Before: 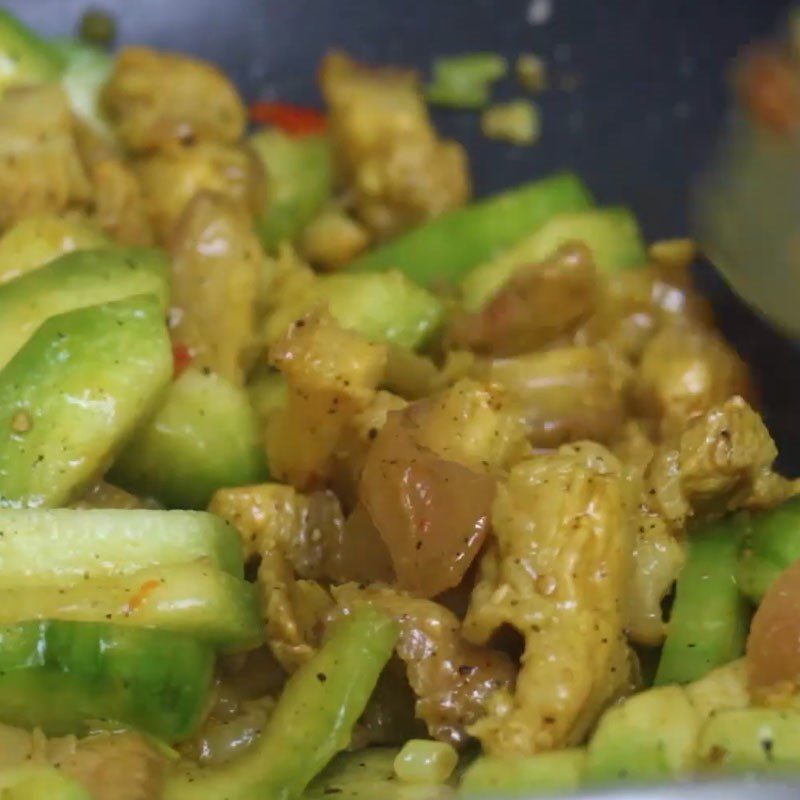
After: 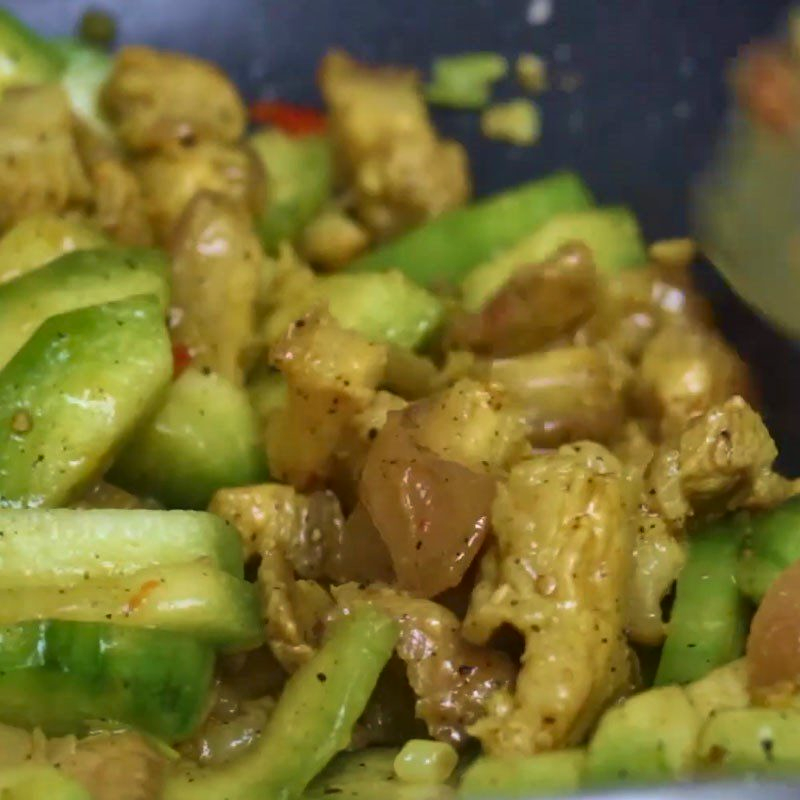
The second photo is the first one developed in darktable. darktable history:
local contrast: mode bilateral grid, contrast 19, coarseness 50, detail 138%, midtone range 0.2
shadows and highlights: white point adjustment -3.68, highlights -63.5, soften with gaussian
velvia: on, module defaults
